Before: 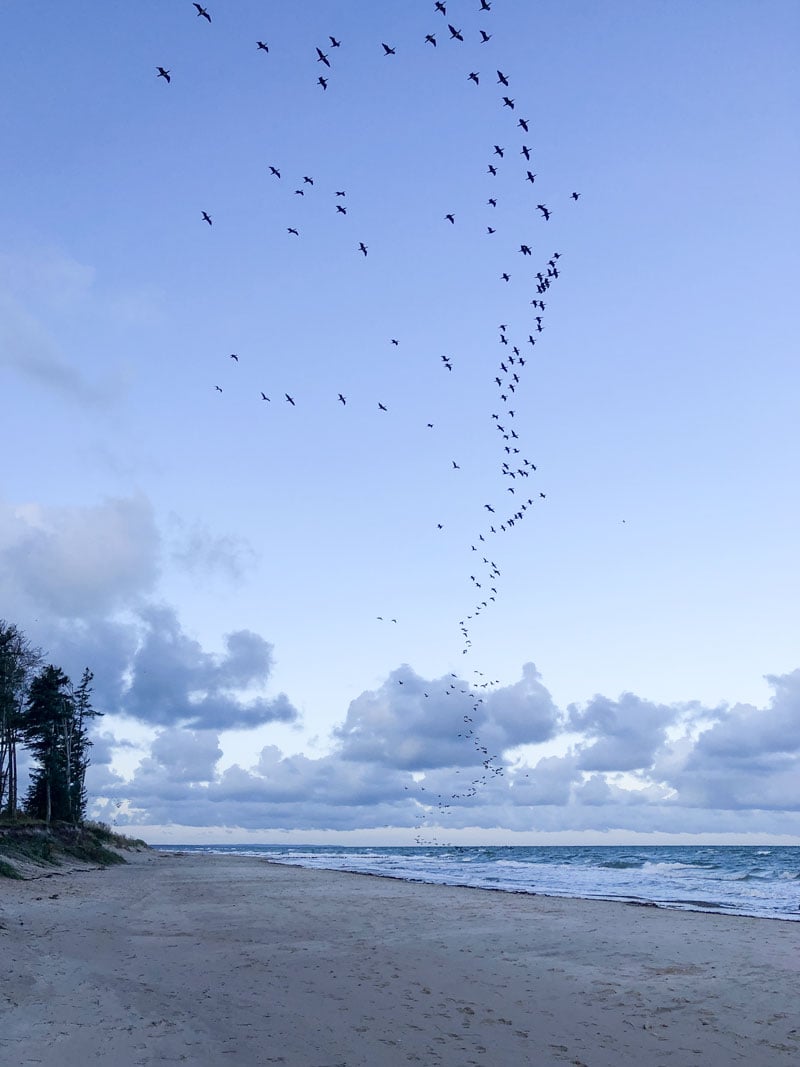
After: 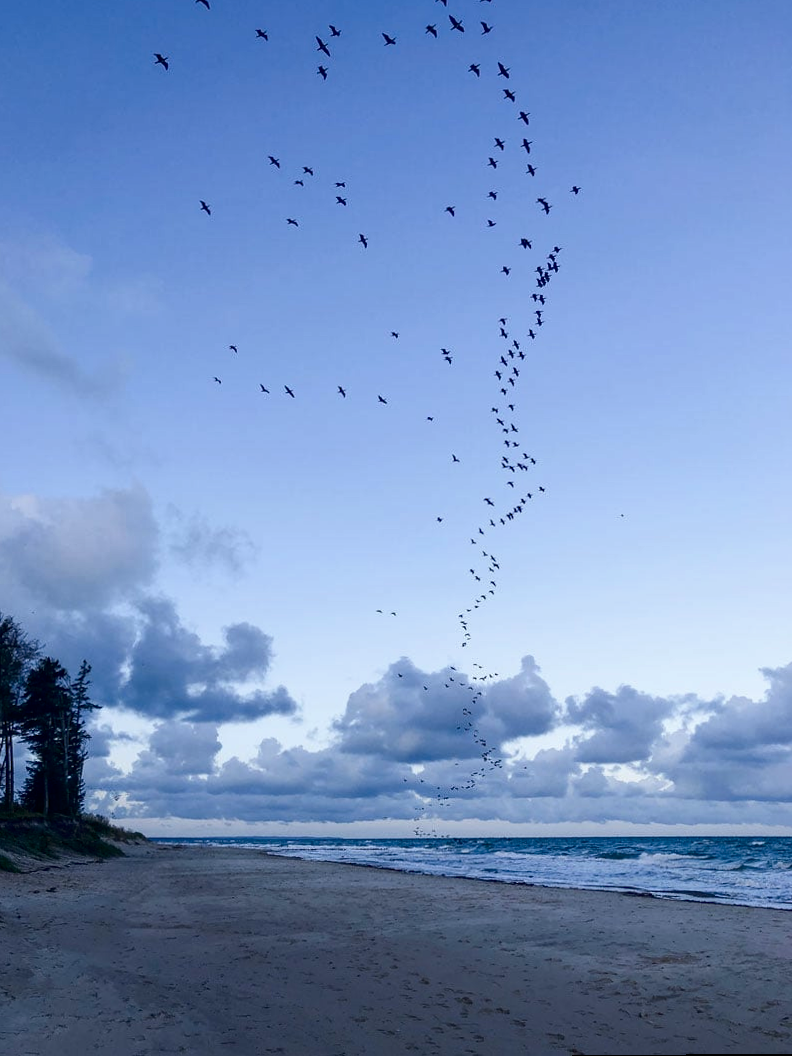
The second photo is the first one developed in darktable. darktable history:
rotate and perspective: rotation 0.174°, lens shift (vertical) 0.013, lens shift (horizontal) 0.019, shear 0.001, automatic cropping original format, crop left 0.007, crop right 0.991, crop top 0.016, crop bottom 0.997
contrast brightness saturation: contrast 0.1, brightness -0.26, saturation 0.14
